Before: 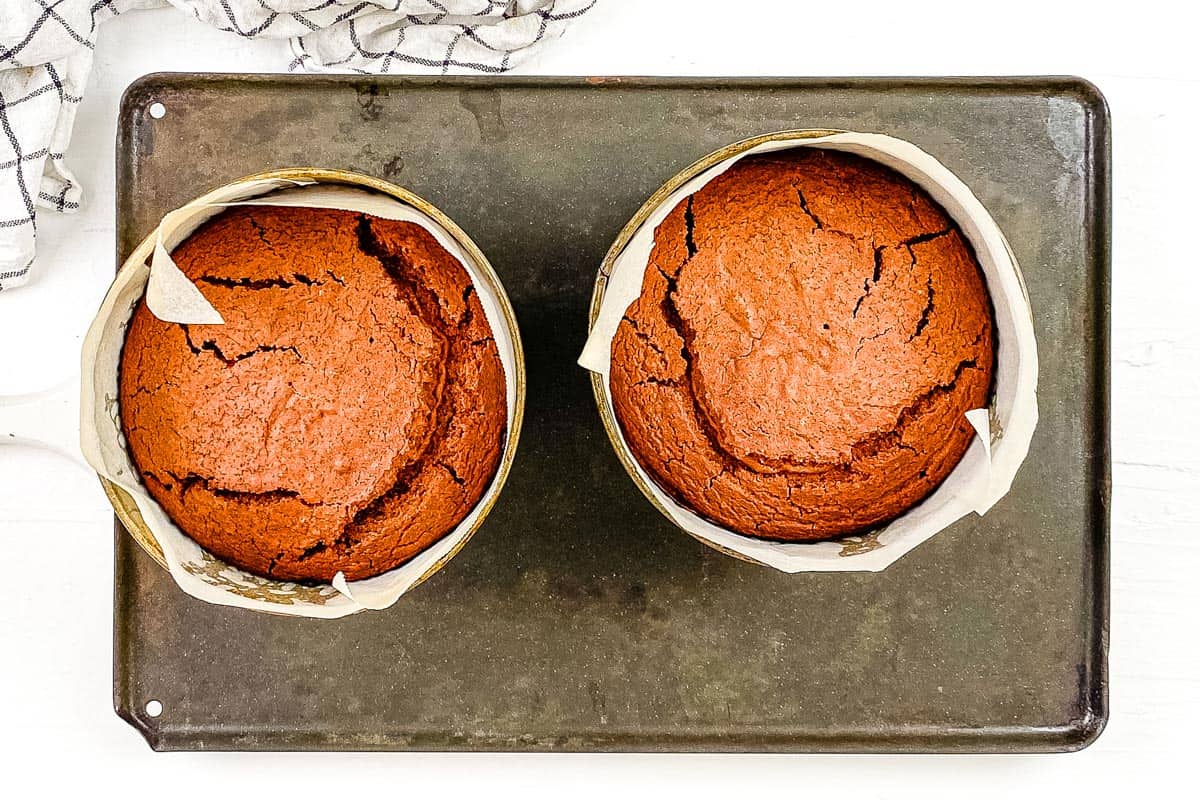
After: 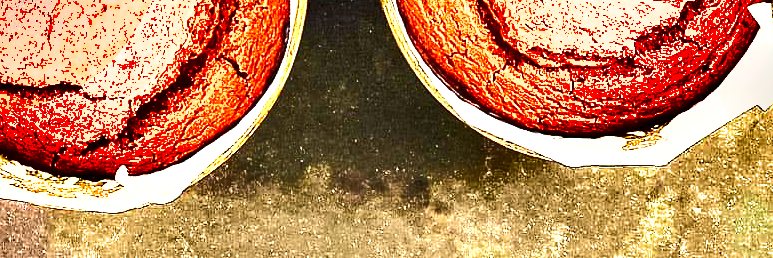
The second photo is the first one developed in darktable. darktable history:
tone equalizer: -8 EV 0.015 EV, -7 EV -0.043 EV, -6 EV 0.007 EV, -5 EV 0.048 EV, -4 EV 0.295 EV, -3 EV 0.613 EV, -2 EV 0.563 EV, -1 EV 0.194 EV, +0 EV 0.027 EV, edges refinement/feathering 500, mask exposure compensation -1.57 EV, preserve details no
exposure: black level correction 0, exposure 1.922 EV, compensate highlight preservation false
crop: left 18.151%, top 50.842%, right 17.388%, bottom 16.808%
shadows and highlights: white point adjustment 0.148, highlights -69.93, soften with gaussian
